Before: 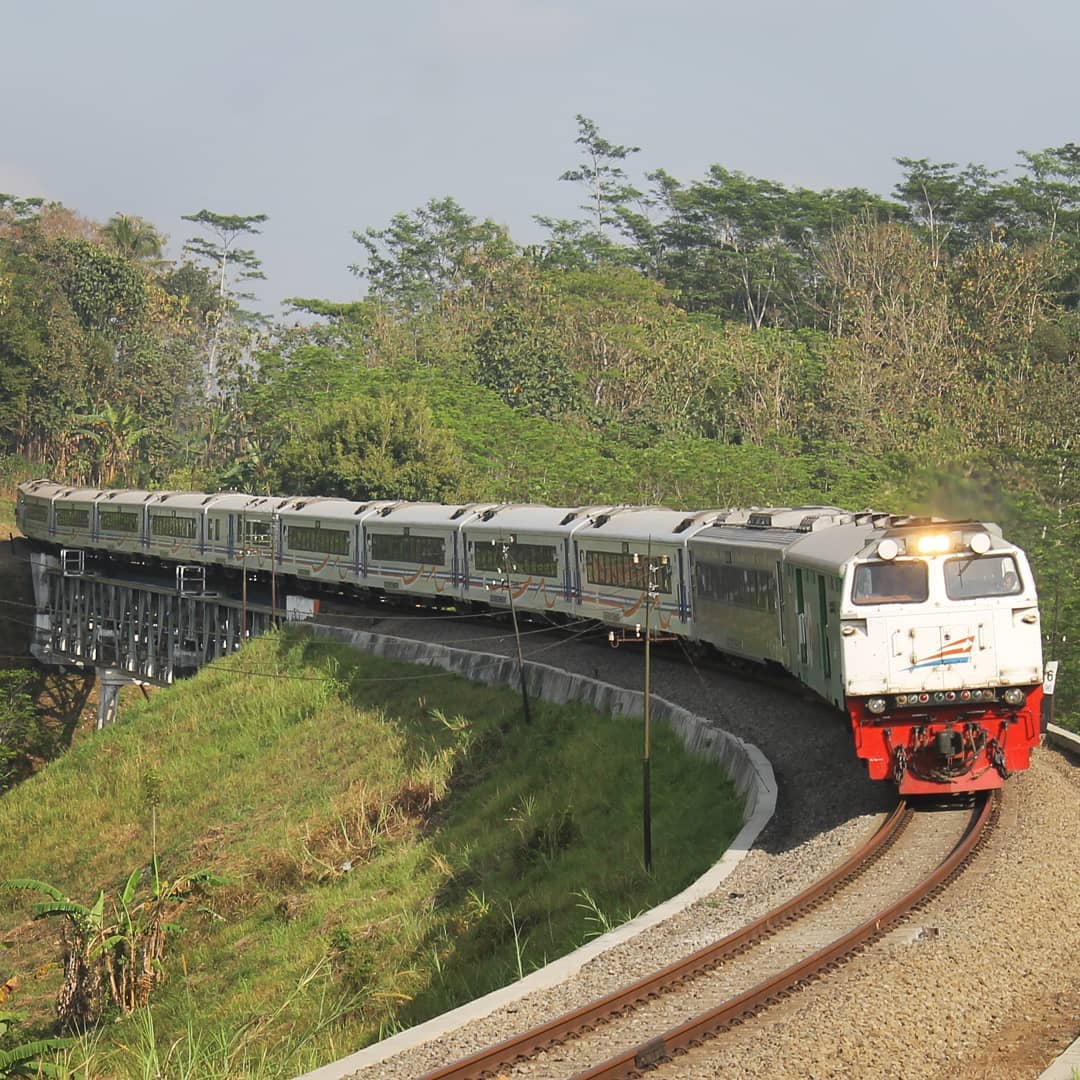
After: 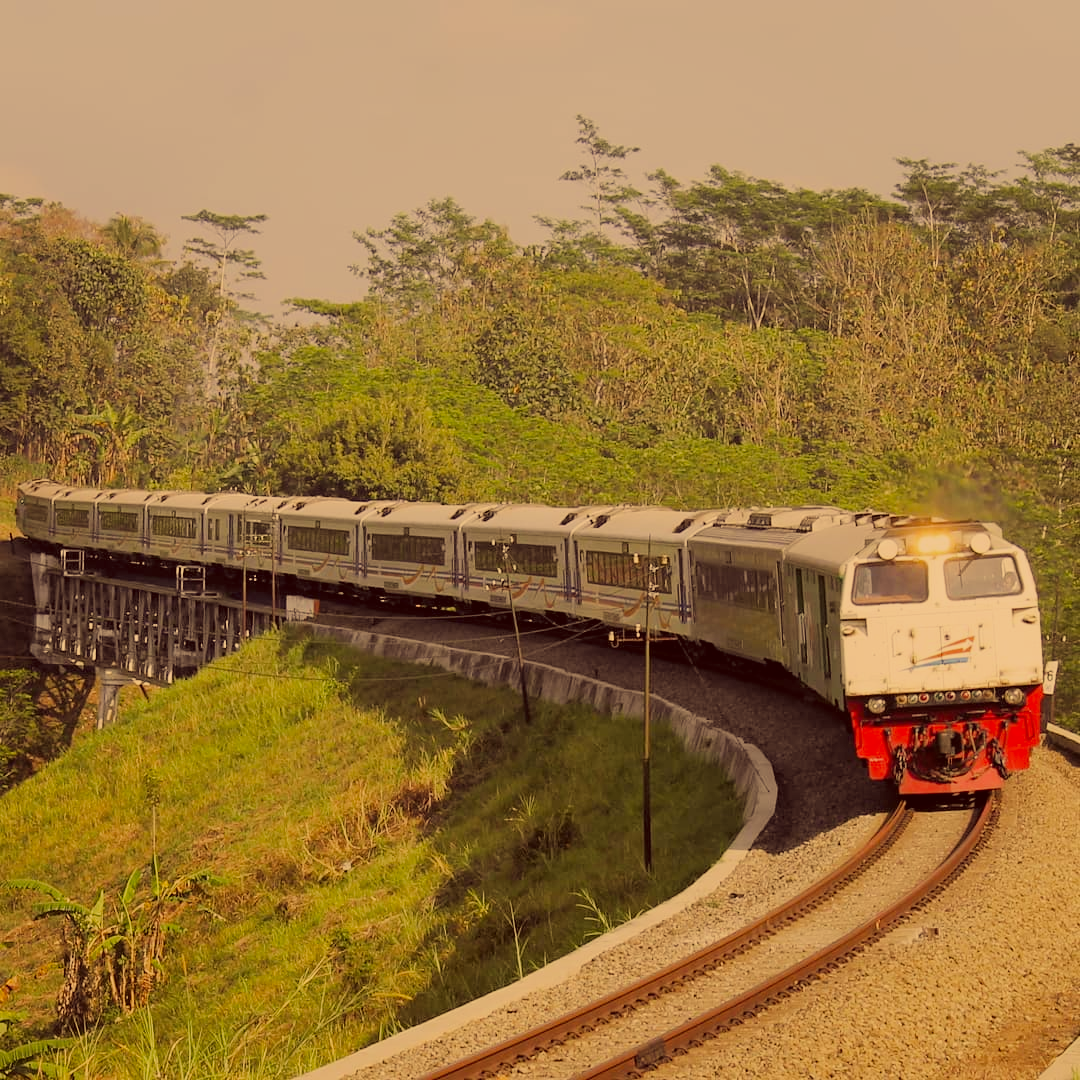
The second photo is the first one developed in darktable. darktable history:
filmic rgb: black relative exposure -7.19 EV, white relative exposure 5.35 EV, hardness 3.03
color correction: highlights a* 9.89, highlights b* 38.35, shadows a* 14.32, shadows b* 3.34
